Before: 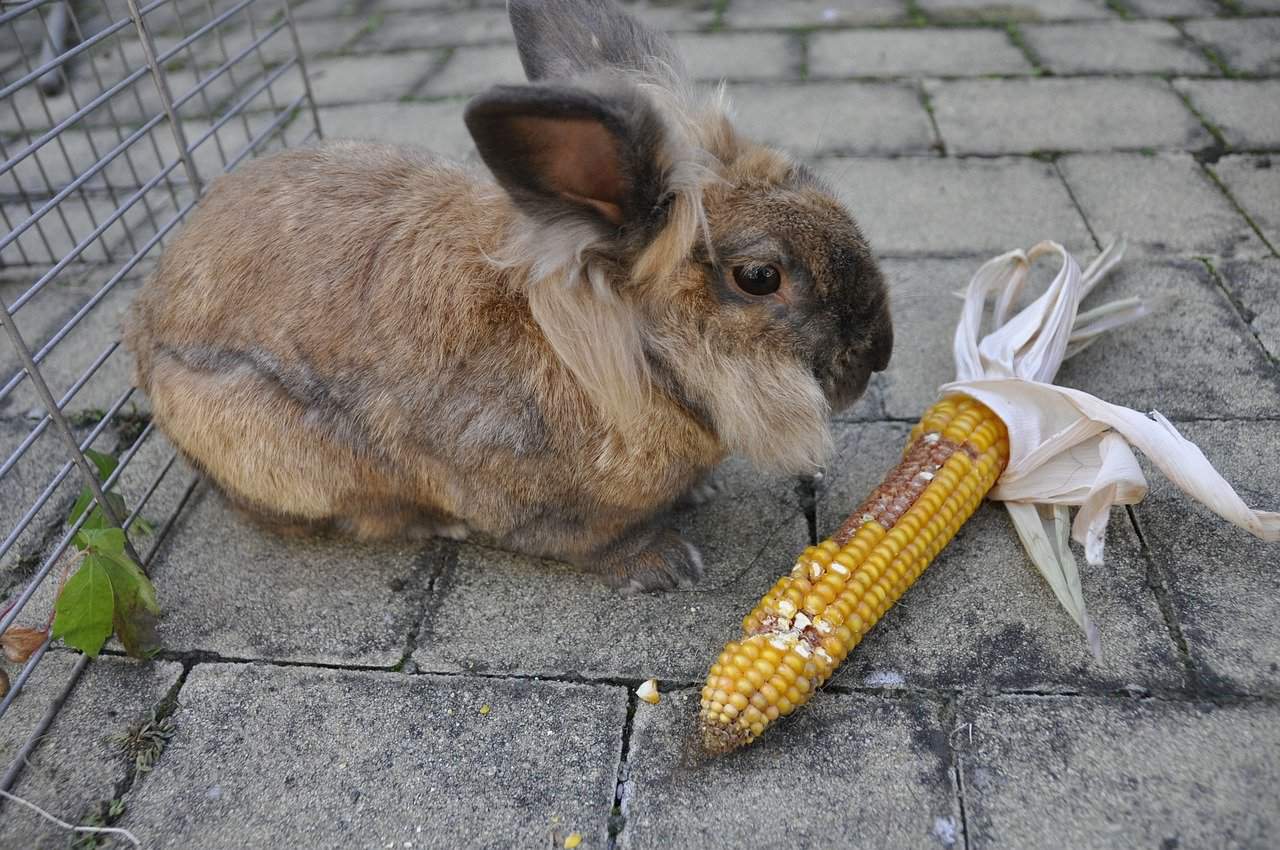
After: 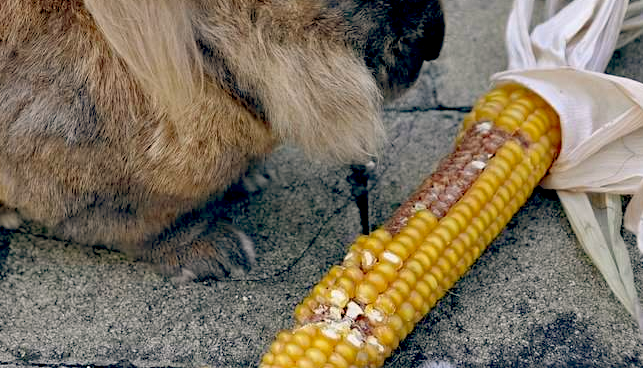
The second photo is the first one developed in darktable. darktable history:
crop: left 35.03%, top 36.625%, right 14.663%, bottom 20.057%
haze removal: compatibility mode true, adaptive false
color balance: lift [0.975, 0.993, 1, 1.015], gamma [1.1, 1, 1, 0.945], gain [1, 1.04, 1, 0.95]
